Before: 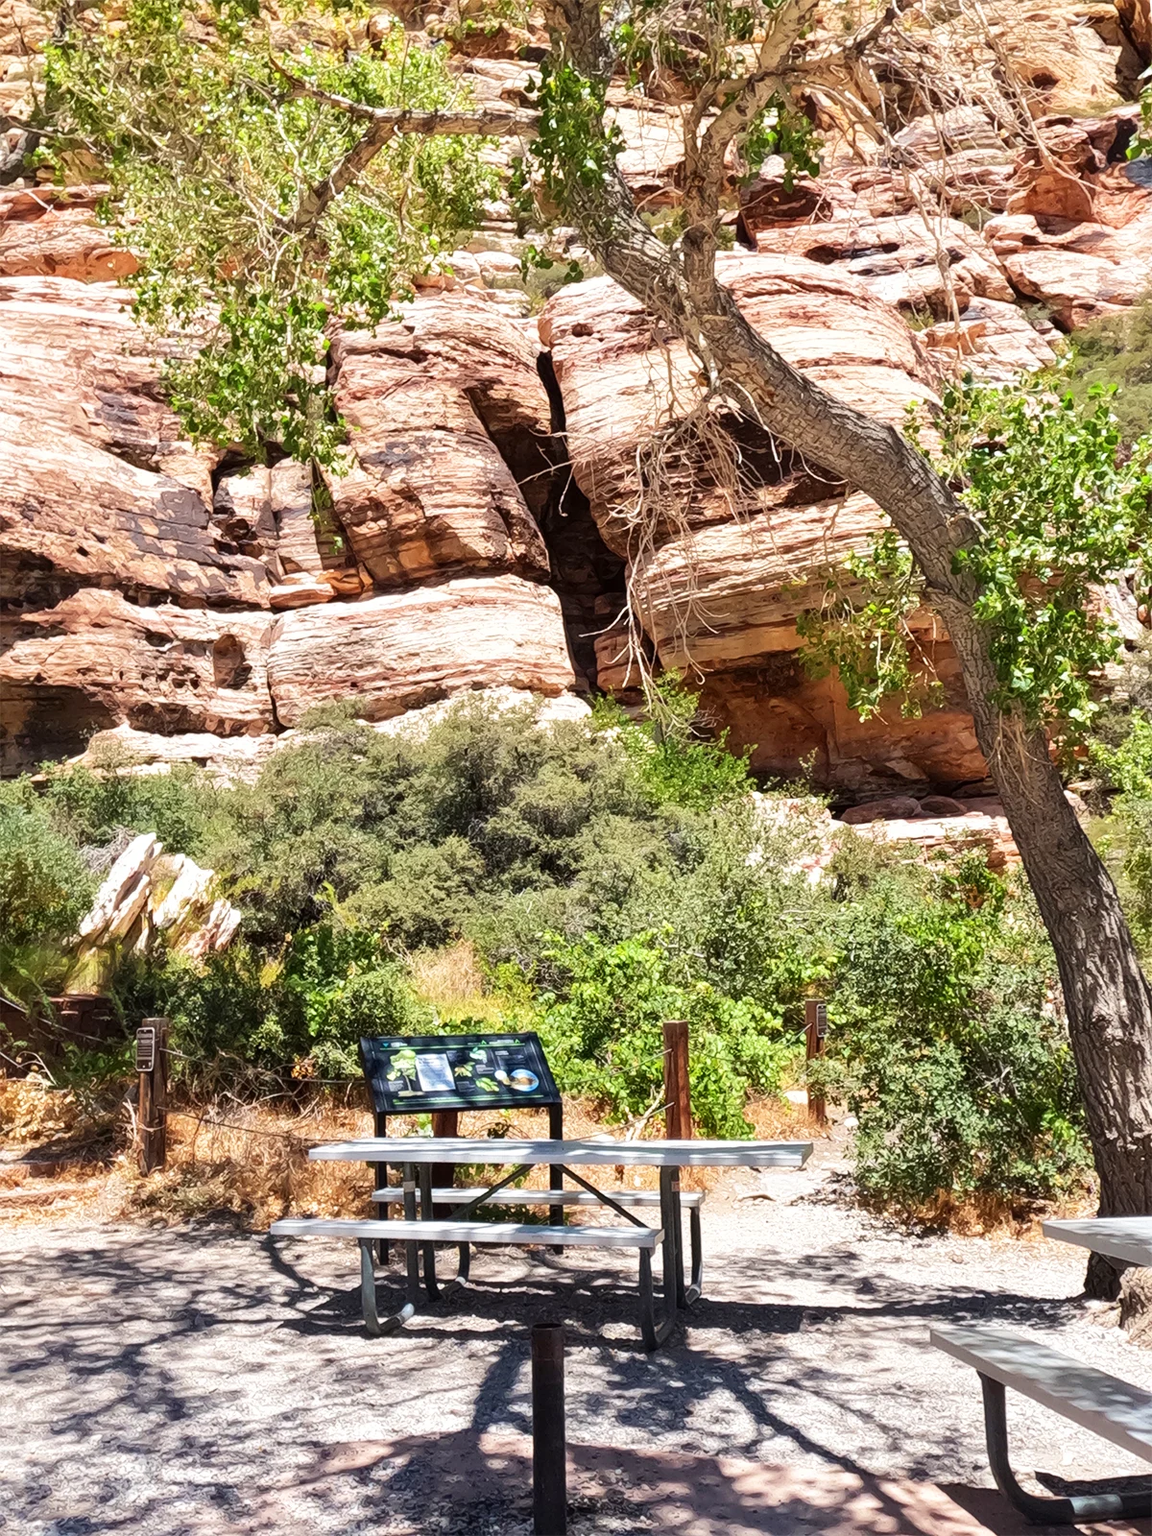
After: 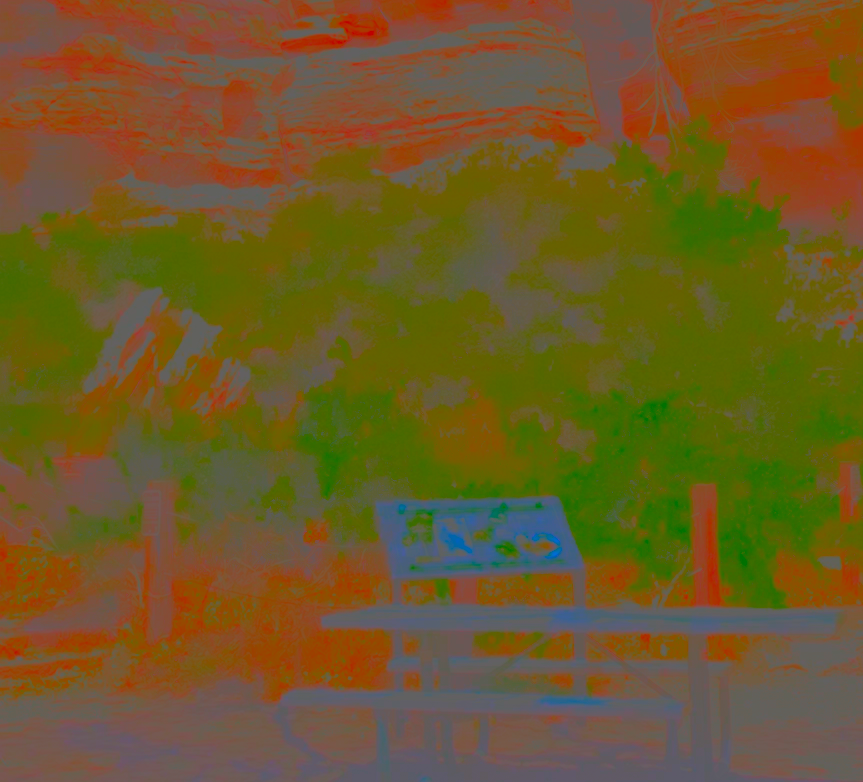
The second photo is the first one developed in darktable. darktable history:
crop: top 36.273%, right 28.041%, bottom 14.843%
contrast brightness saturation: contrast -0.978, brightness -0.163, saturation 0.759
